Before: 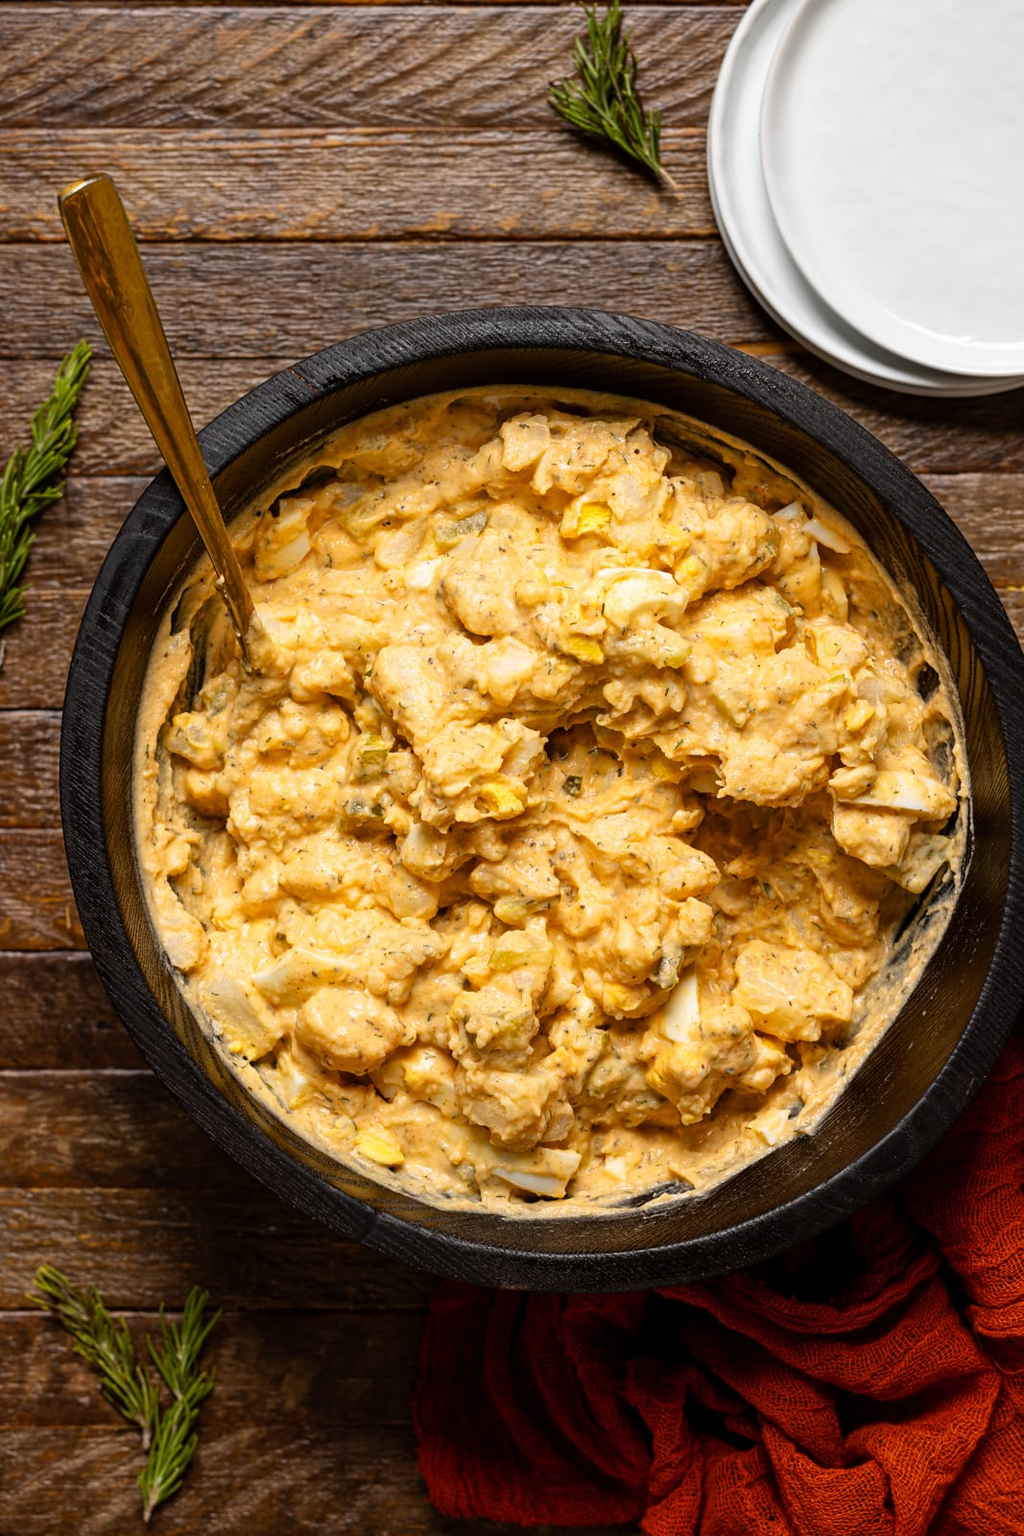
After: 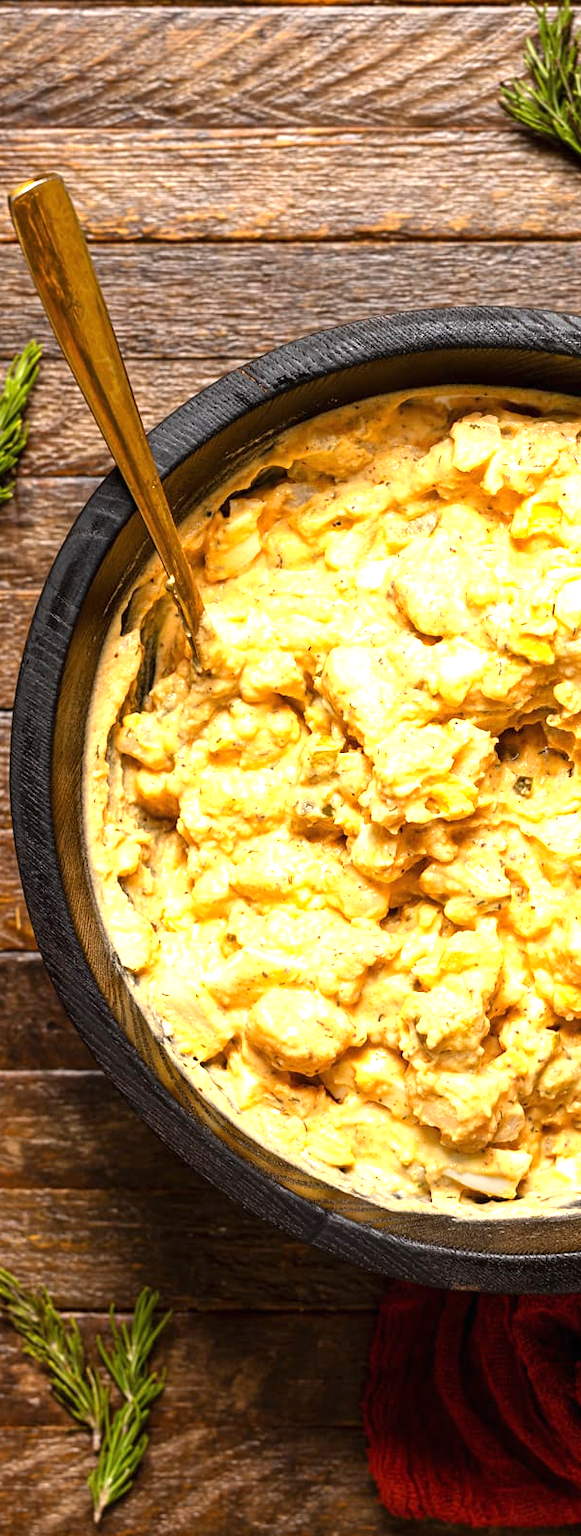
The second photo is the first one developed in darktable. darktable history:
exposure: black level correction 0, exposure 1.104 EV, compensate exposure bias true, compensate highlight preservation false
crop: left 4.917%, right 38.336%
